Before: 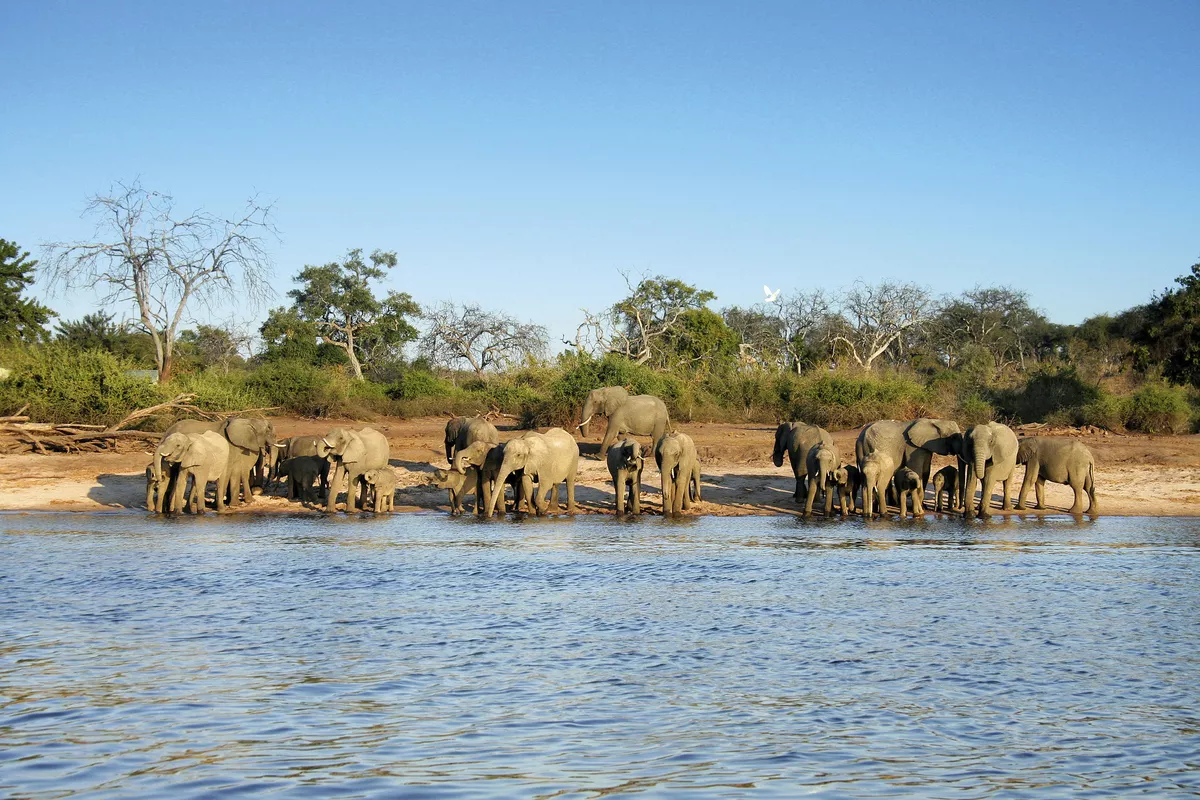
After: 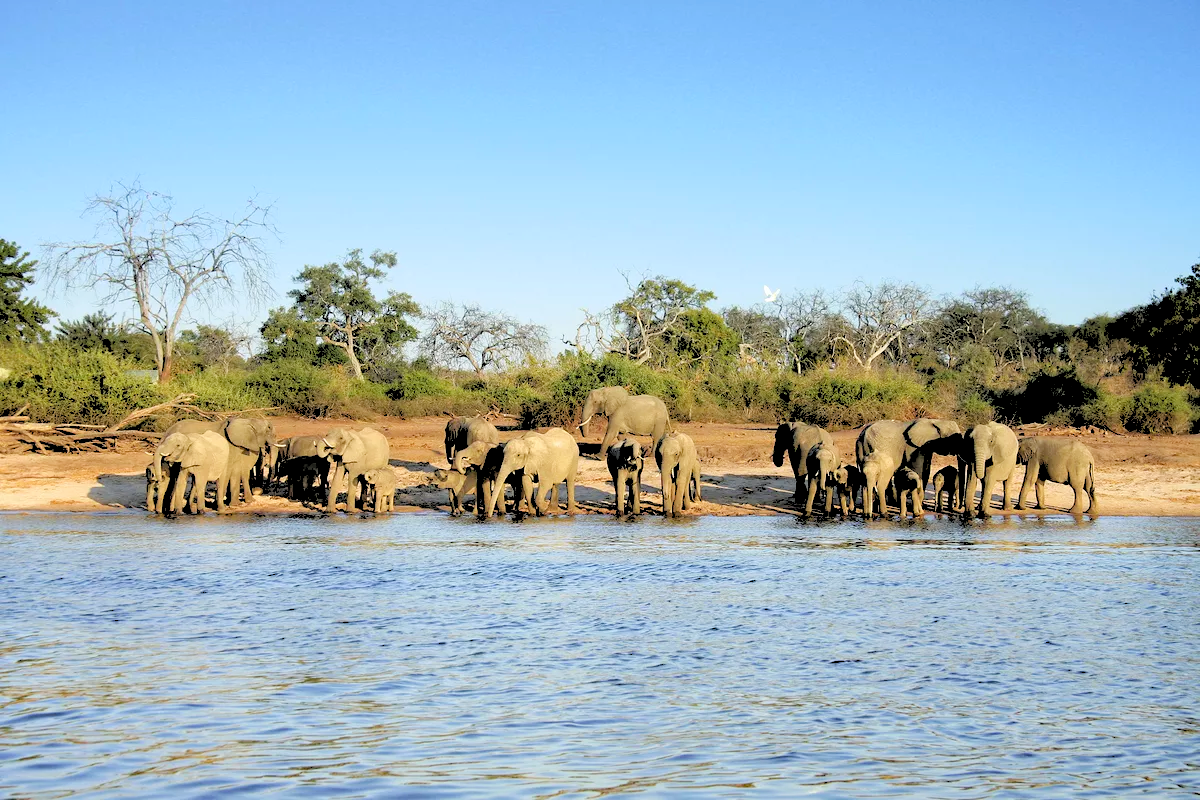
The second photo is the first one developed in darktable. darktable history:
rgb levels: levels [[0.027, 0.429, 0.996], [0, 0.5, 1], [0, 0.5, 1]]
haze removal: strength 0.12, distance 0.25, compatibility mode true, adaptive false
